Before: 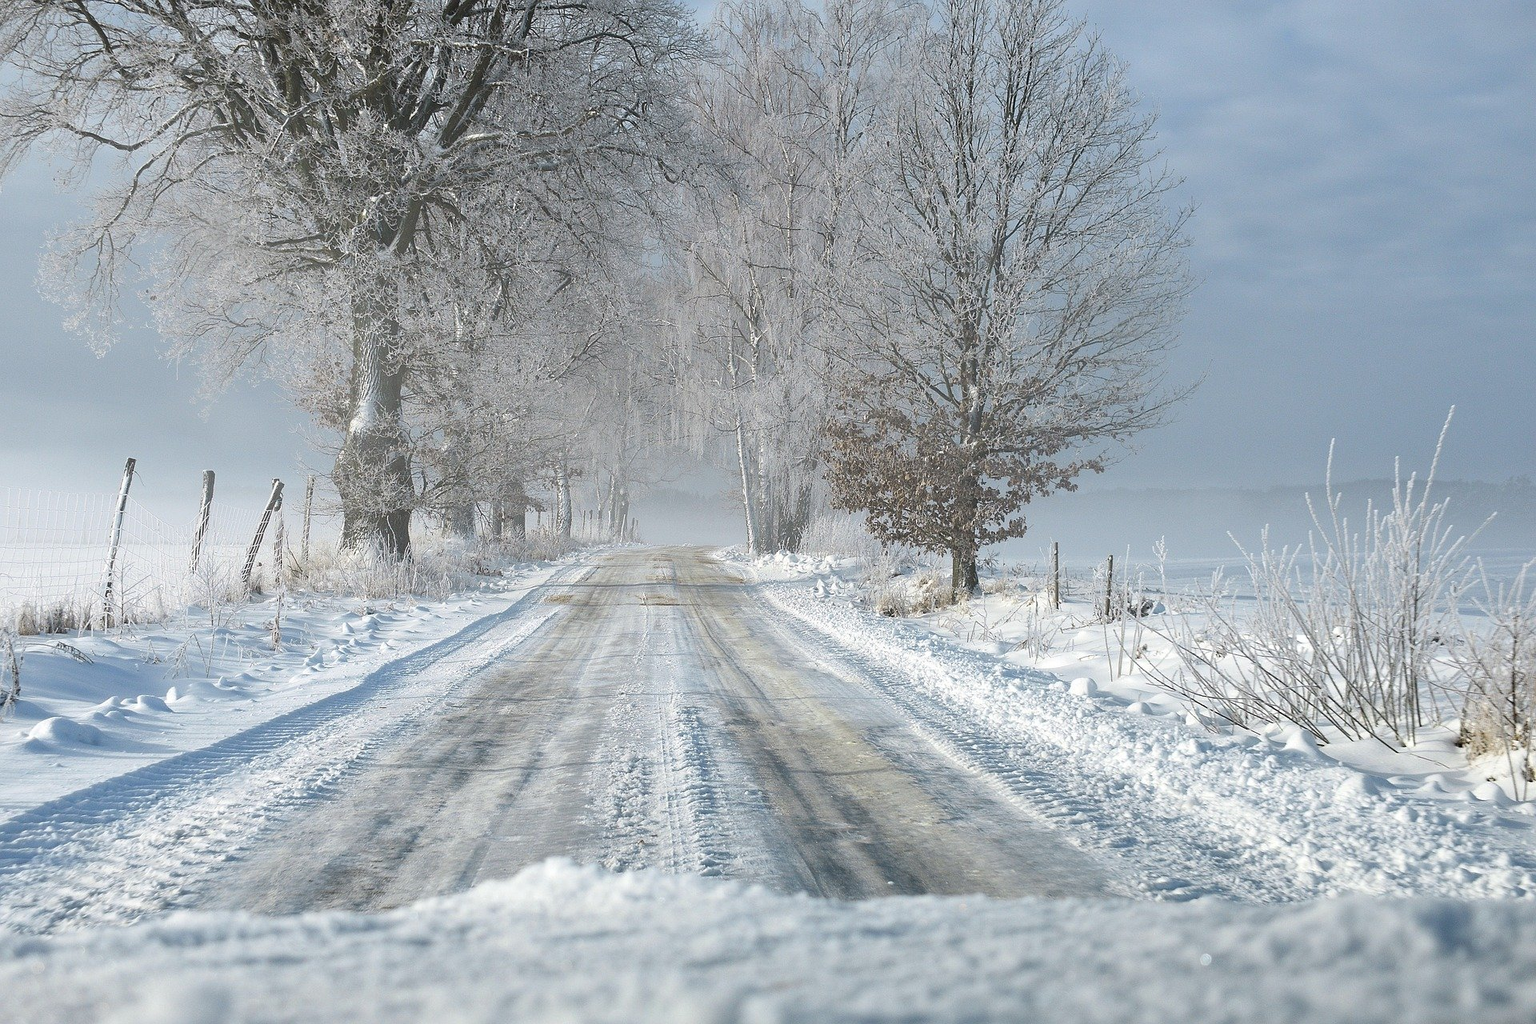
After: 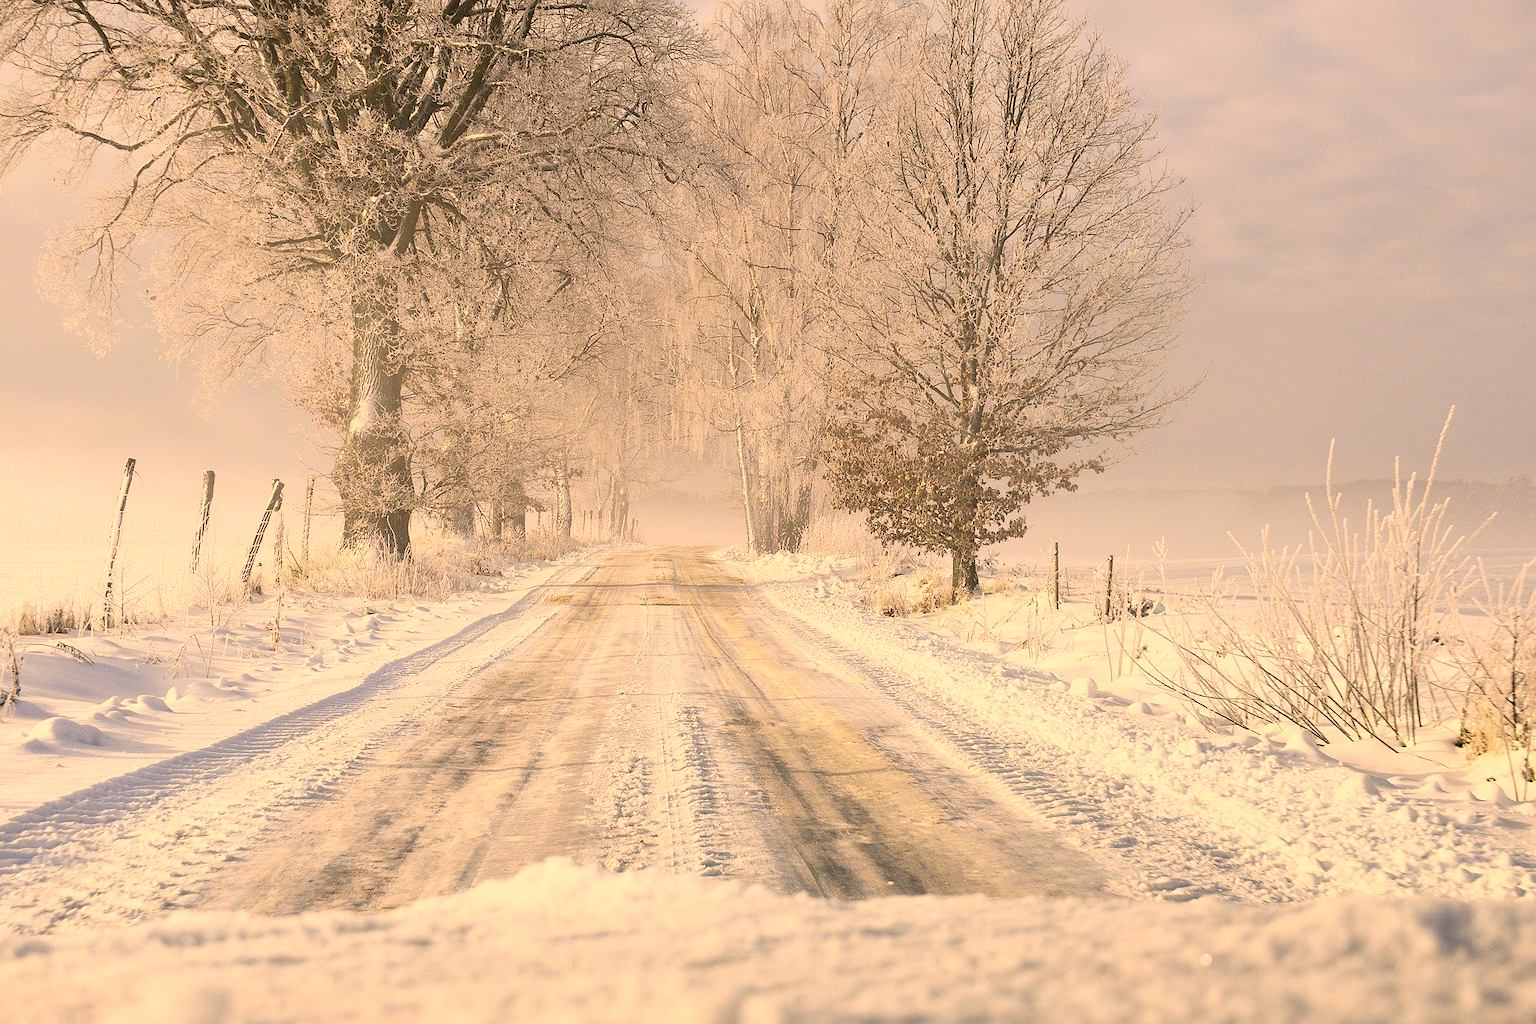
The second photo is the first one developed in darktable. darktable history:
contrast brightness saturation: contrast 0.2, brightness 0.15, saturation 0.14
color correction: highlights a* 17.94, highlights b* 35.39, shadows a* 1.48, shadows b* 6.42, saturation 1.01
